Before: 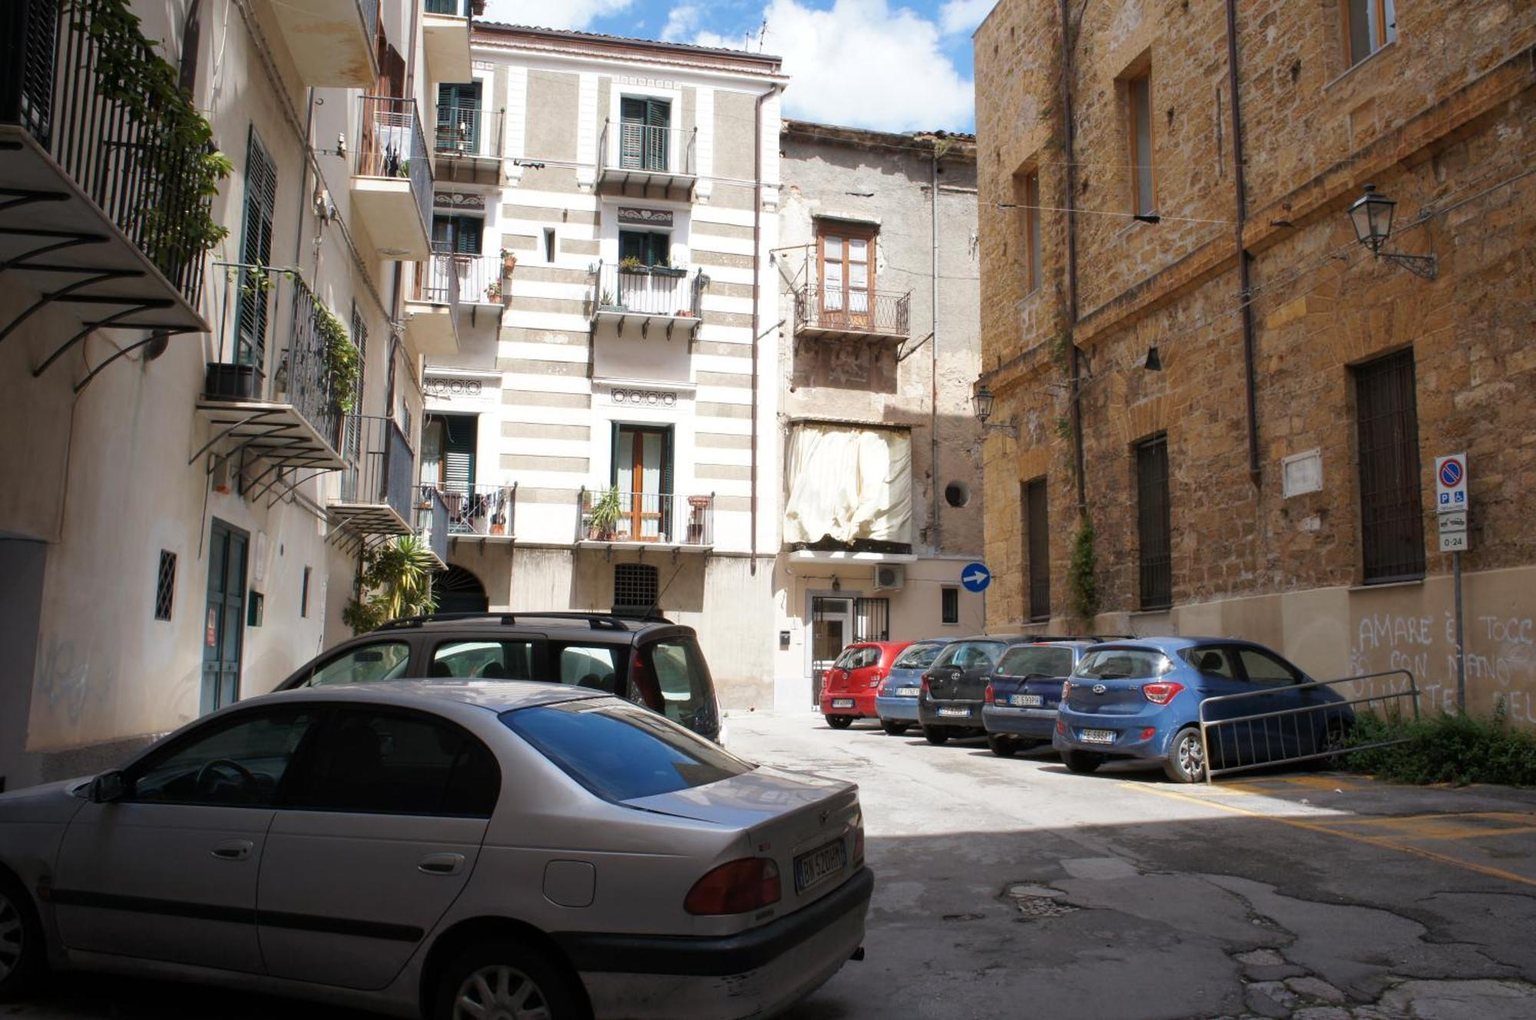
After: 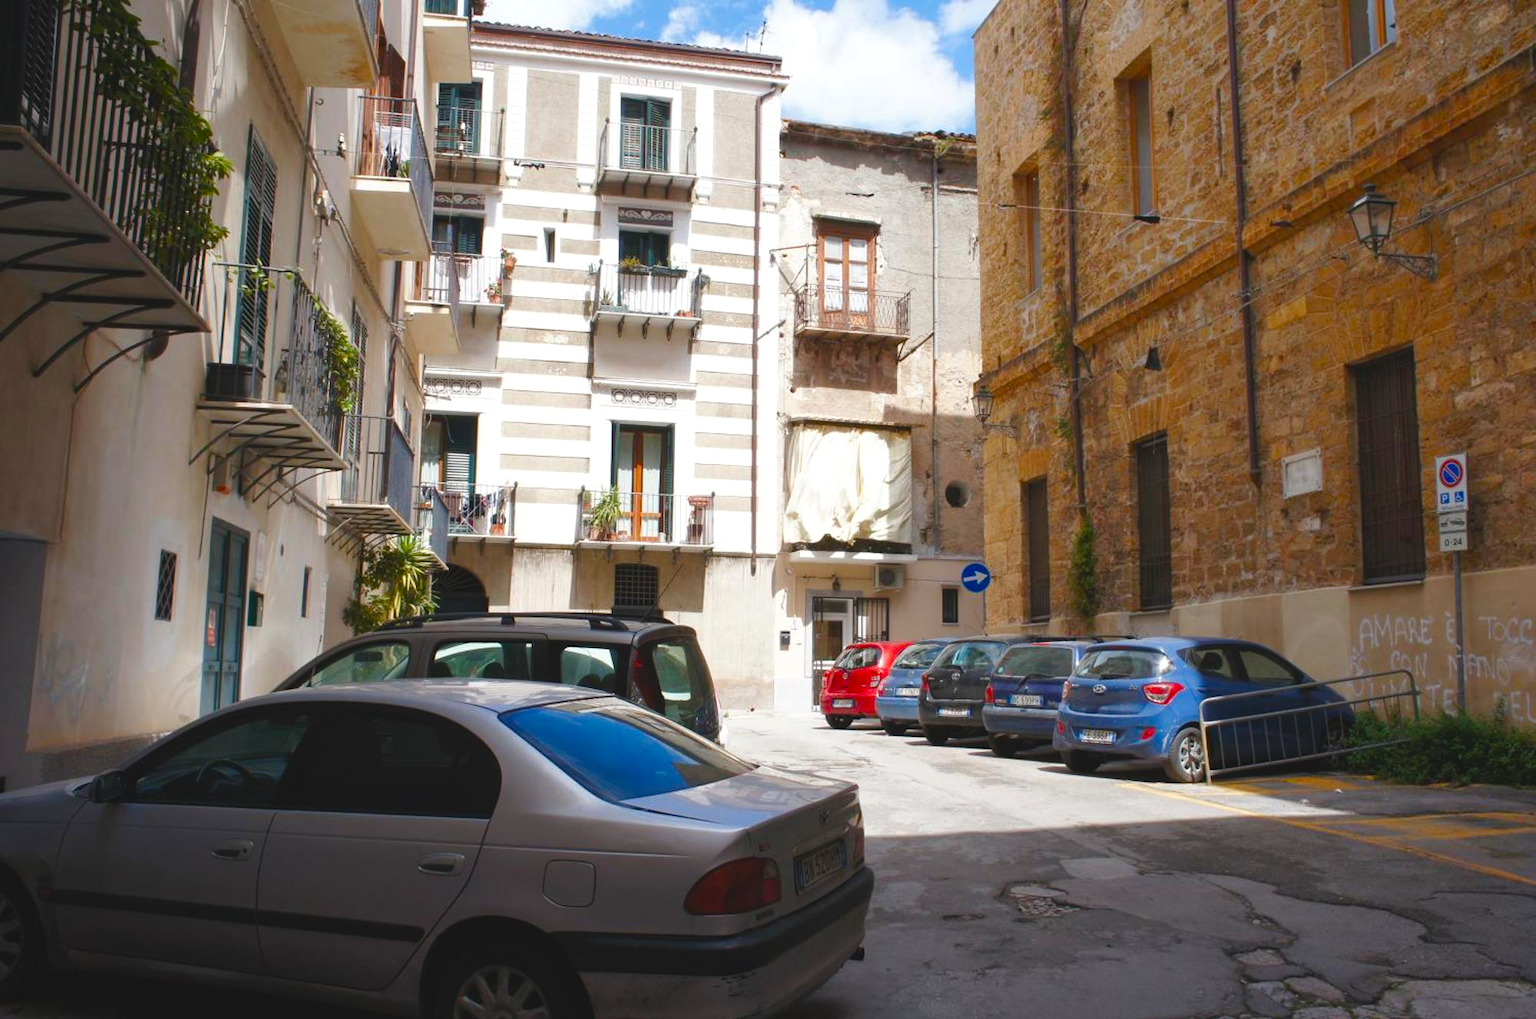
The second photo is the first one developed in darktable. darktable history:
color contrast: green-magenta contrast 1.1, blue-yellow contrast 1.1, unbound 0
exposure: black level correction -0.008, exposure 0.067 EV, compensate highlight preservation false
color balance rgb: perceptual saturation grading › global saturation 20%, perceptual saturation grading › highlights -25%, perceptual saturation grading › shadows 50%
